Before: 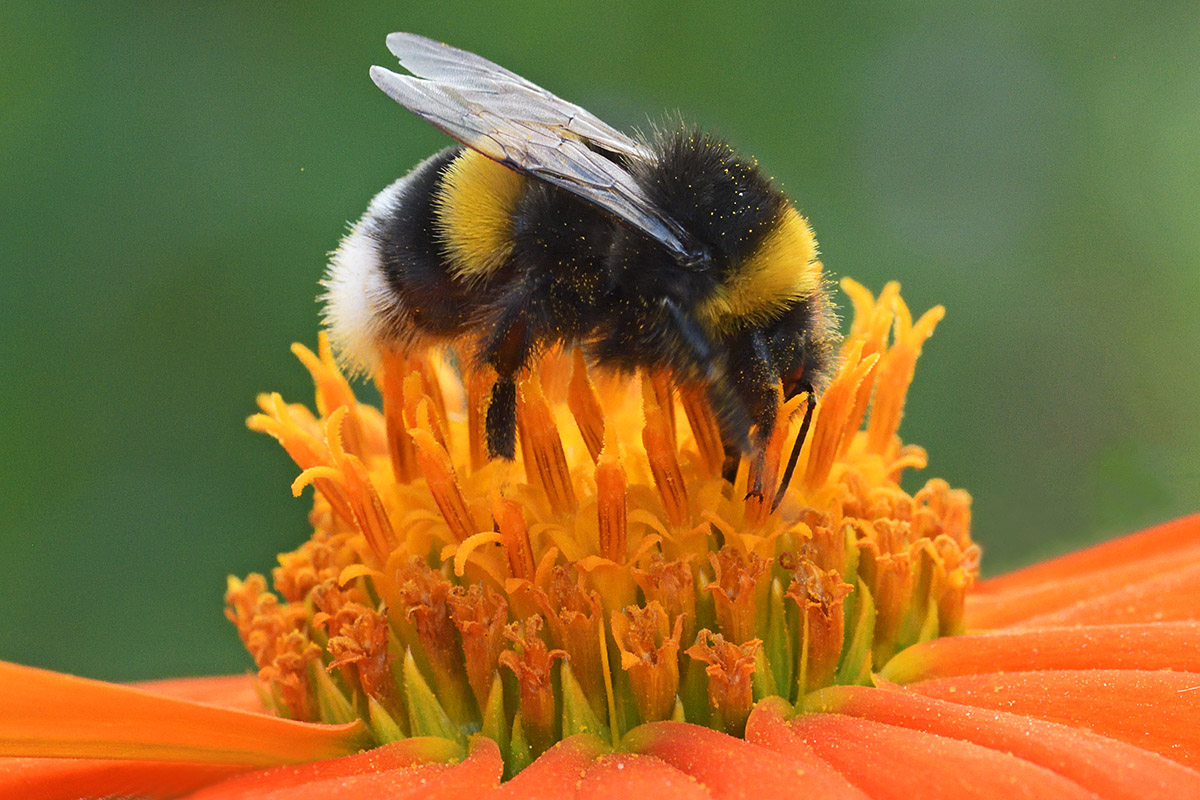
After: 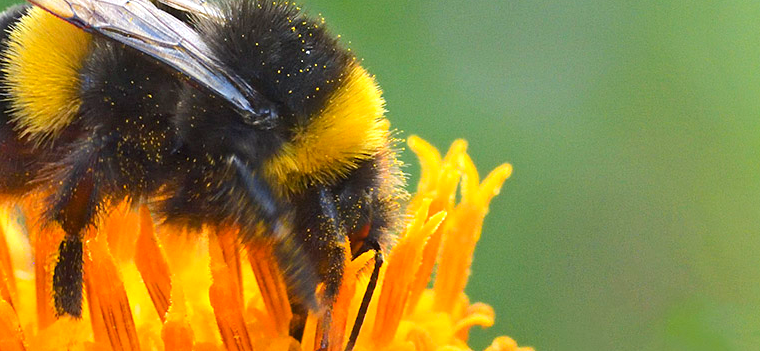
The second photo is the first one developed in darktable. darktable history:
exposure: black level correction 0.001, exposure 0.5 EV, compensate exposure bias true, compensate highlight preservation false
color balance rgb: power › hue 330.23°, perceptual saturation grading › global saturation 2.963%, perceptual brilliance grading › mid-tones 10.484%, perceptual brilliance grading › shadows 15.021%, global vibrance 20%
crop: left 36.166%, top 17.803%, right 0.459%, bottom 38.258%
